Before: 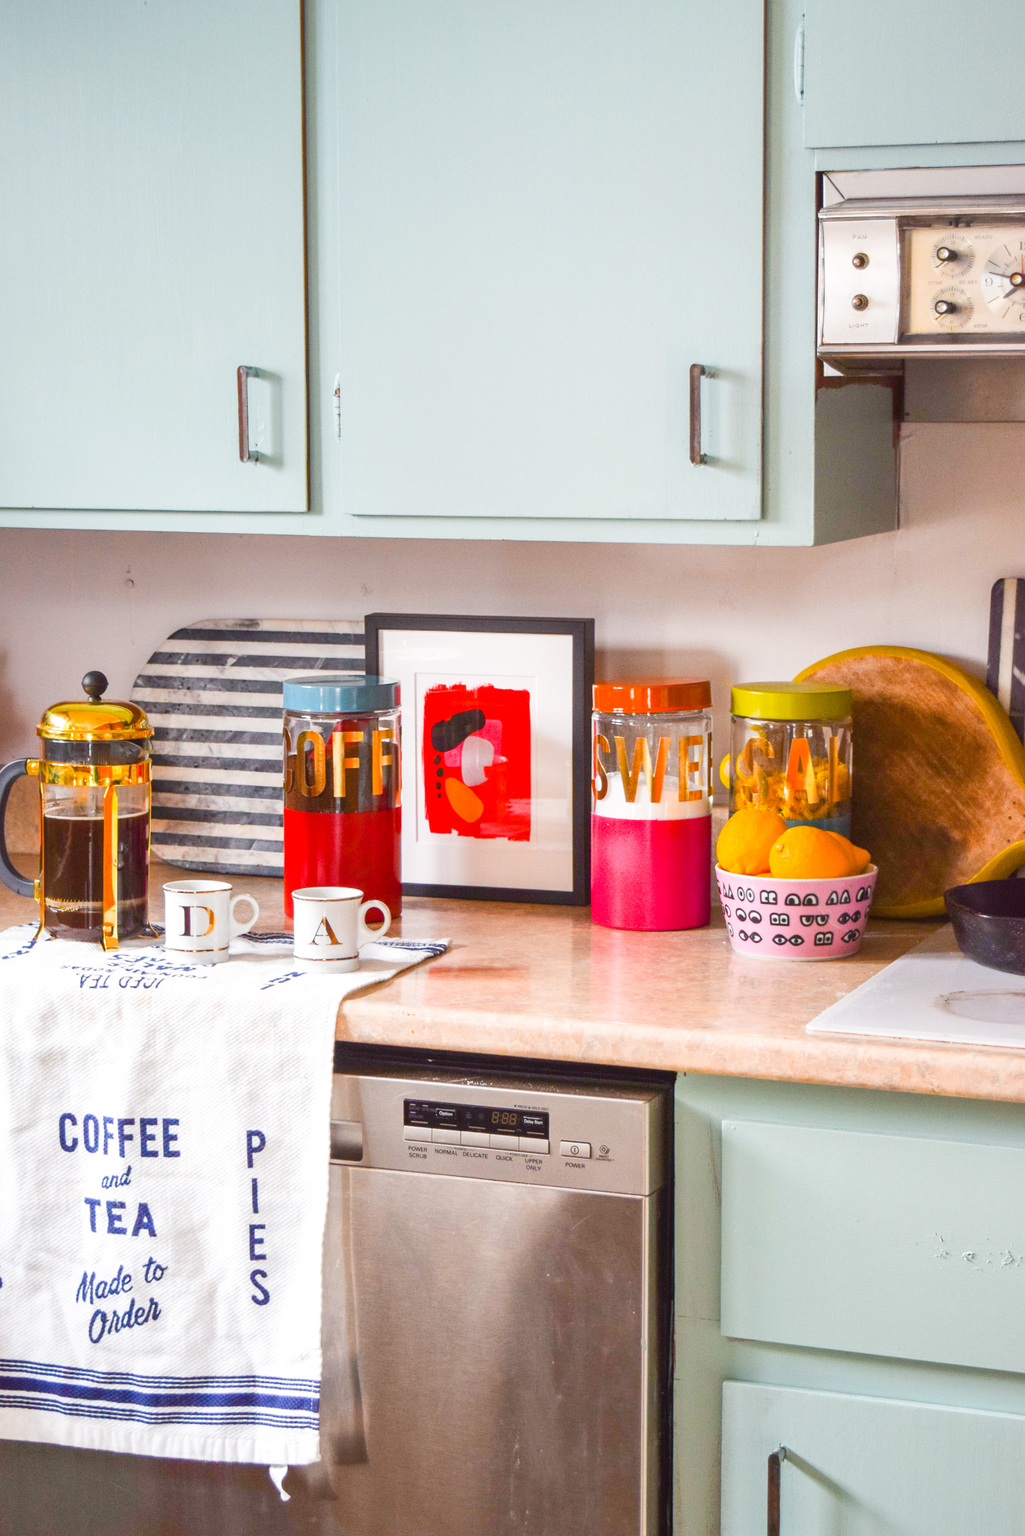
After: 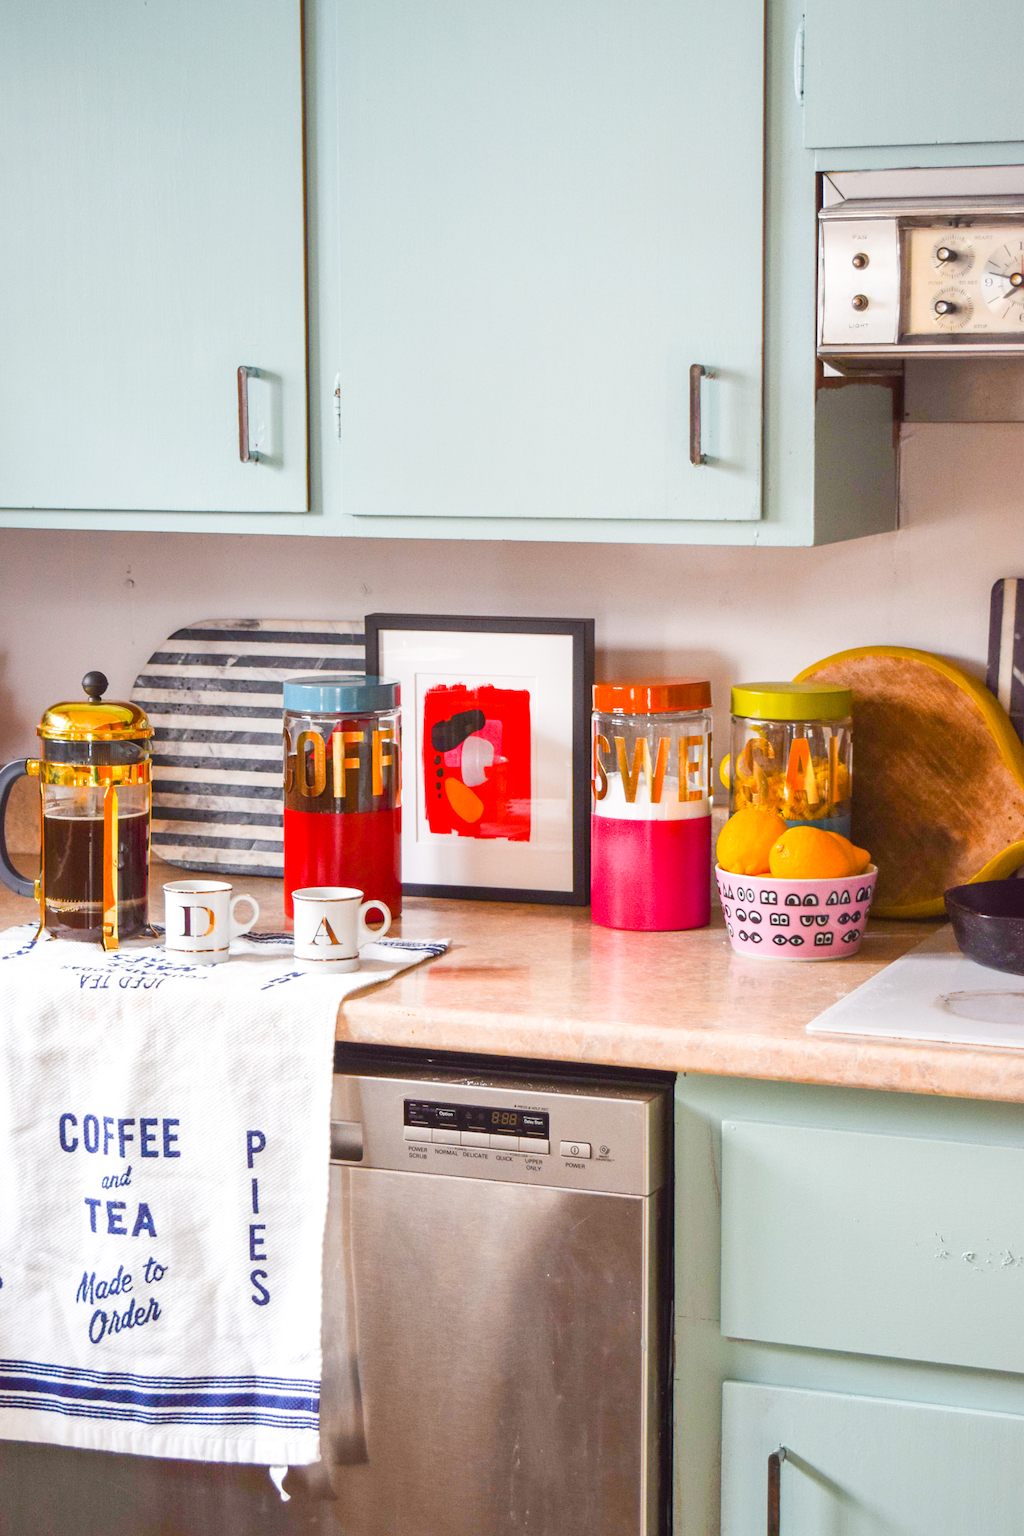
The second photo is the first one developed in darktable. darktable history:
levels: white 99.89%
